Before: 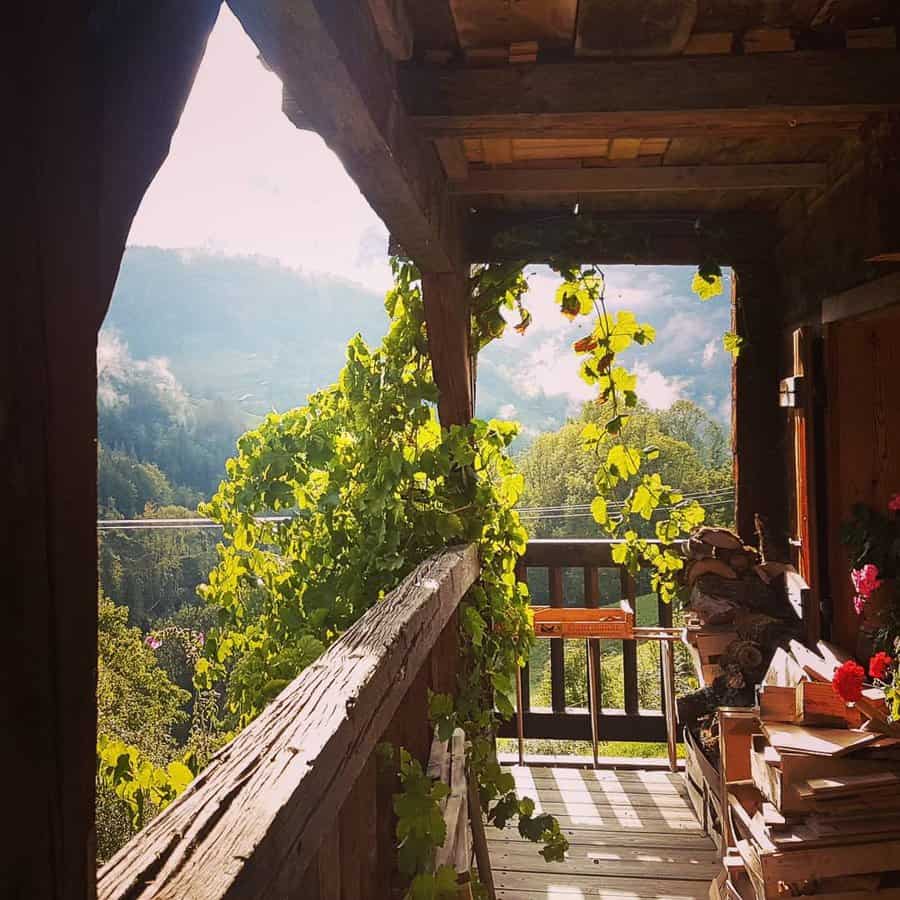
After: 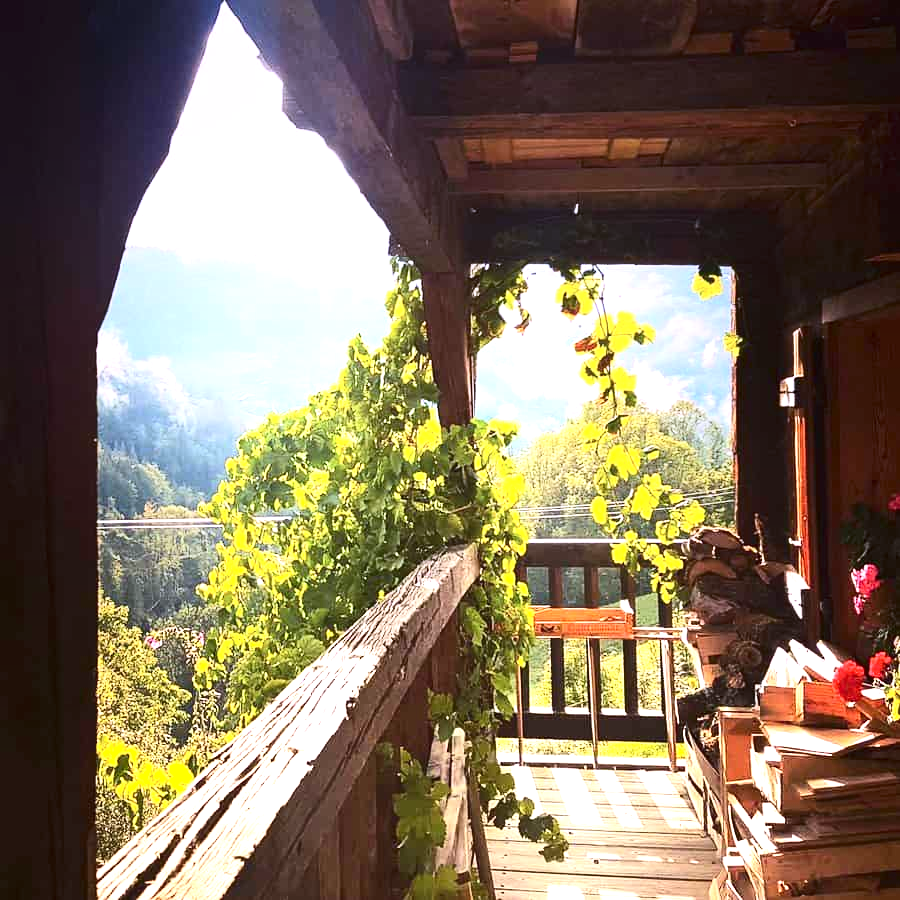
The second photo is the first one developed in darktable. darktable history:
exposure: black level correction 0, exposure 1.388 EV, compensate exposure bias true, compensate highlight preservation false
contrast brightness saturation: contrast 0.22
graduated density: hue 238.83°, saturation 50%
